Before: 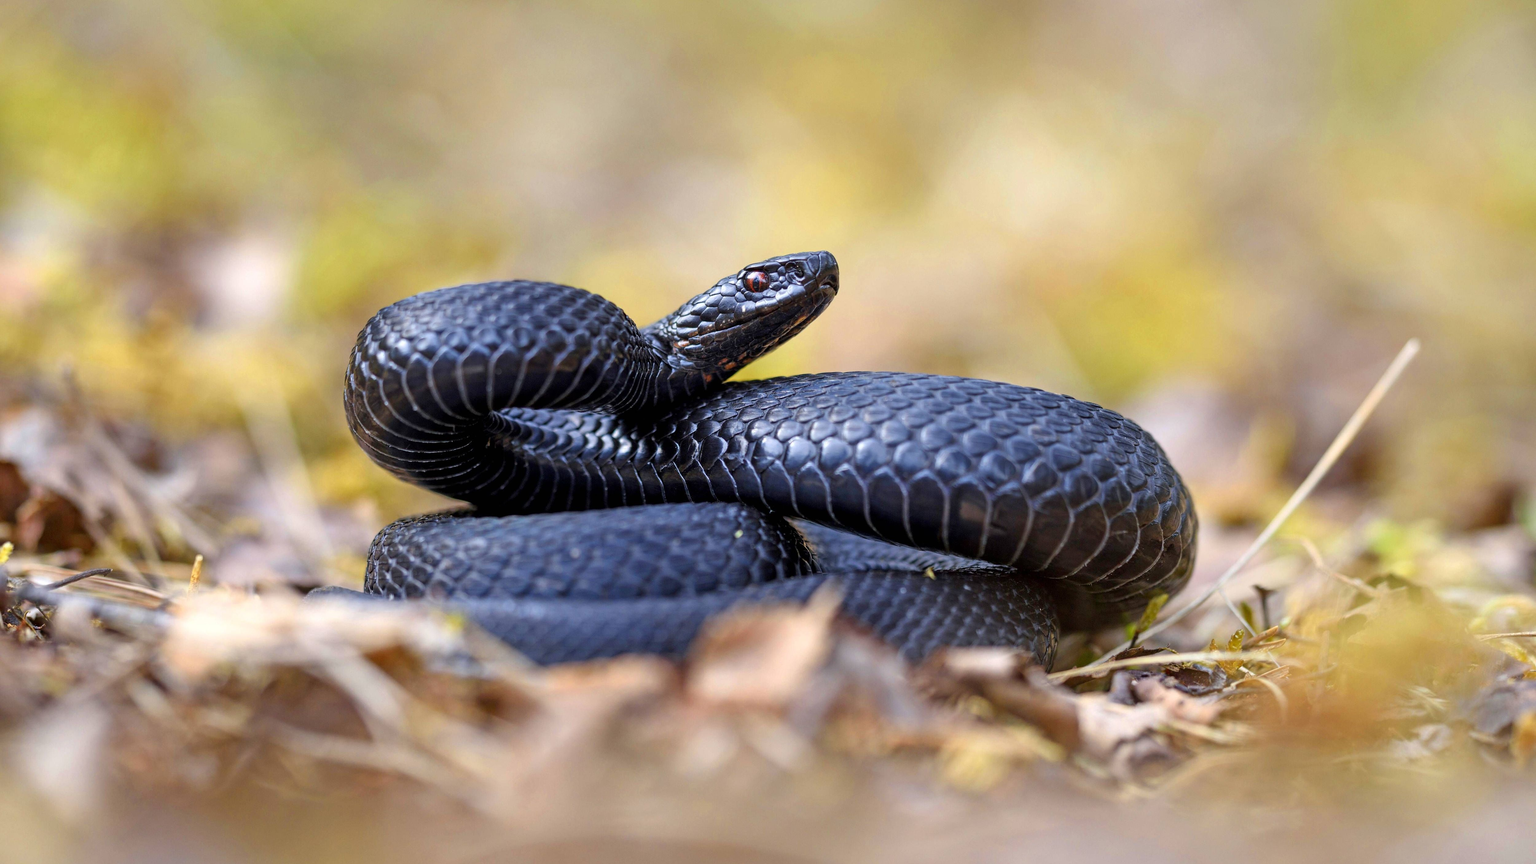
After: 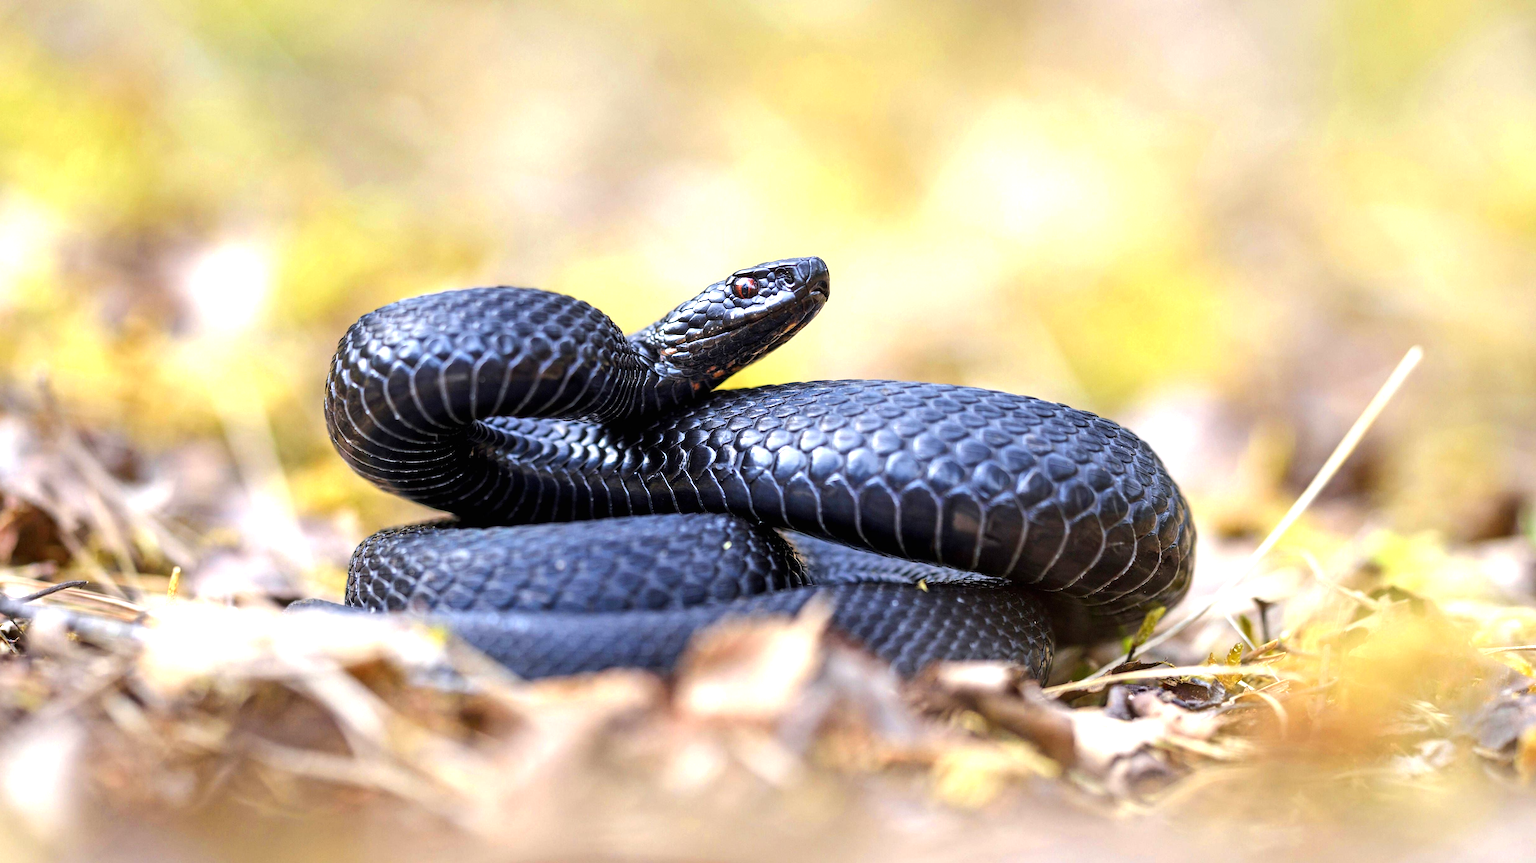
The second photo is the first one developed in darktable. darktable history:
crop: left 1.74%, right 0.28%, bottom 2.065%
exposure: black level correction 0, exposure 0.499 EV, compensate highlight preservation false
tone equalizer: -8 EV -0.389 EV, -7 EV -0.423 EV, -6 EV -0.296 EV, -5 EV -0.211 EV, -3 EV 0.232 EV, -2 EV 0.324 EV, -1 EV 0.387 EV, +0 EV 0.444 EV, edges refinement/feathering 500, mask exposure compensation -1.57 EV, preserve details no
